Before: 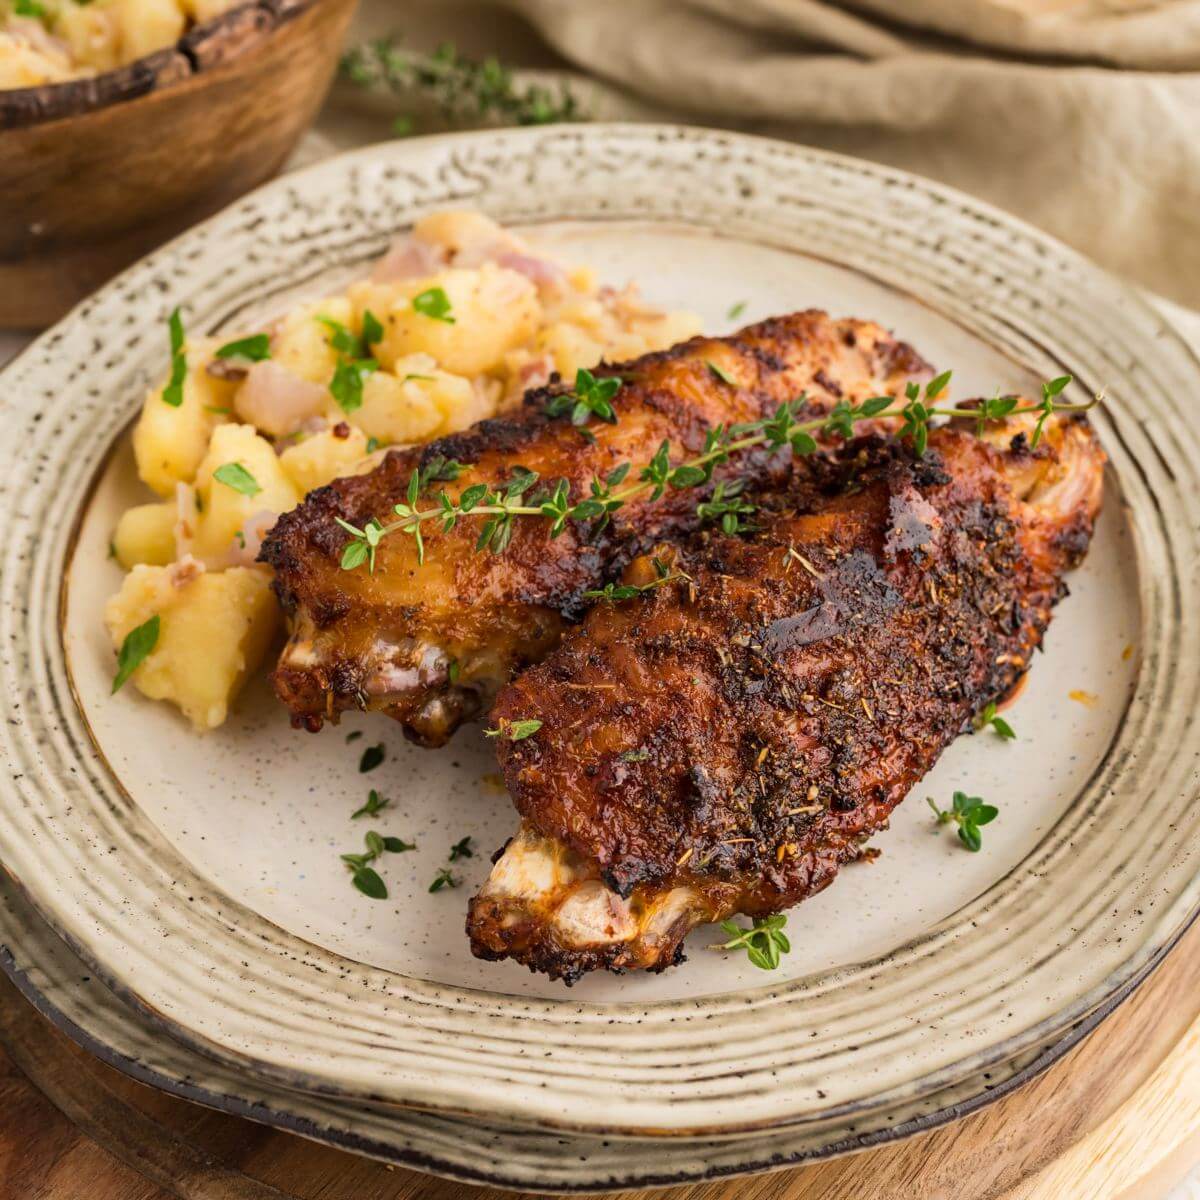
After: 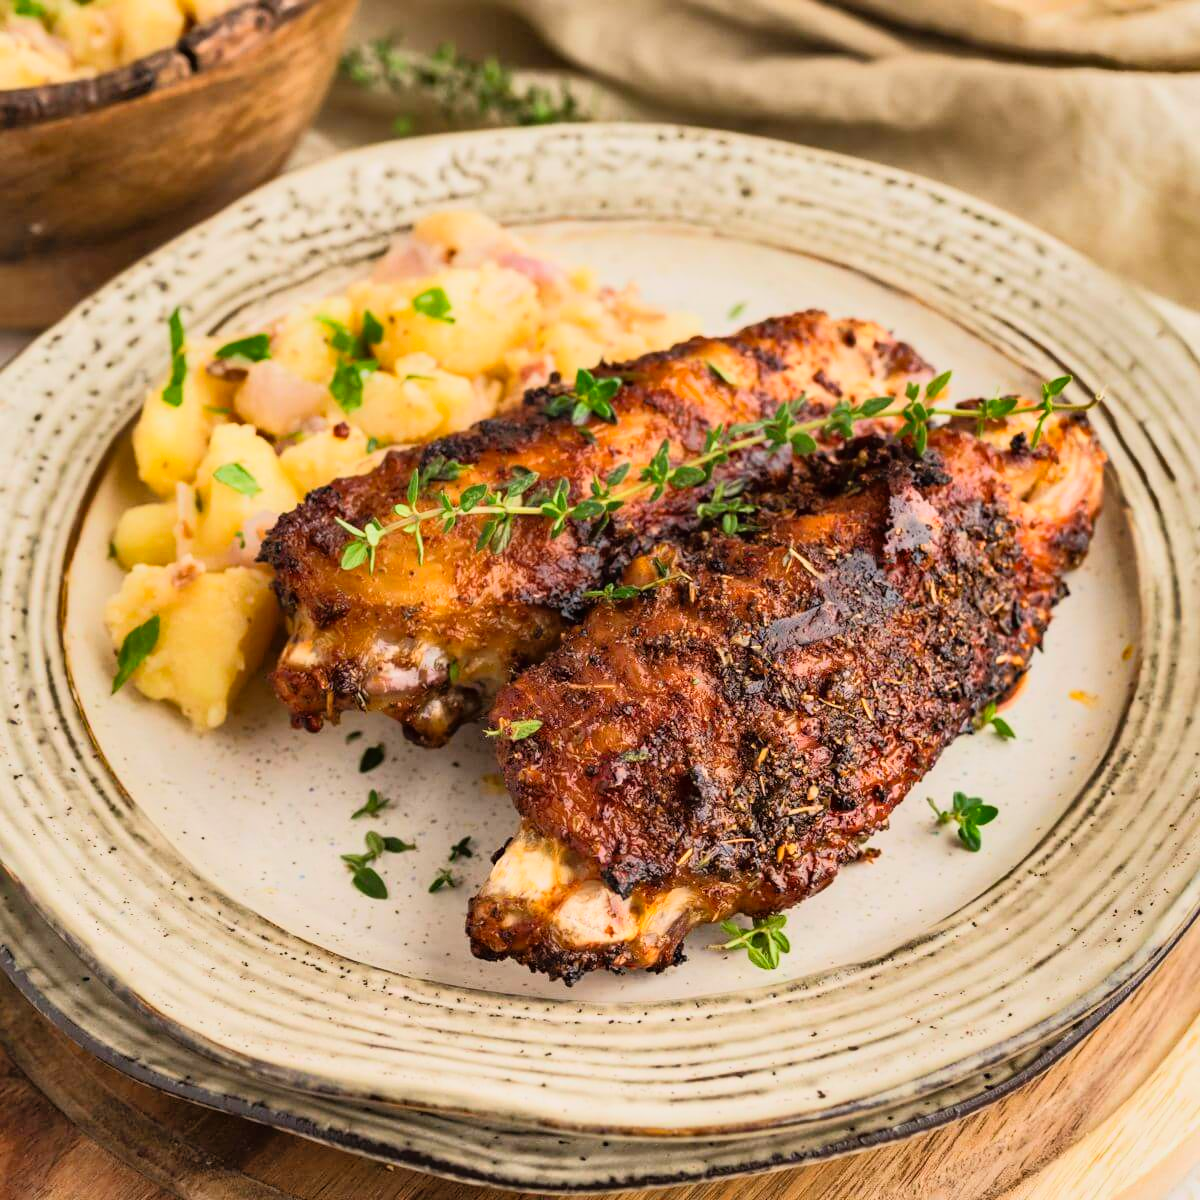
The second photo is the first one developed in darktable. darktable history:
shadows and highlights: soften with gaussian
tone curve: curves: ch0 [(0, 0.005) (0.103, 0.097) (0.18, 0.22) (0.4, 0.485) (0.5, 0.612) (0.668, 0.787) (0.823, 0.894) (1, 0.971)]; ch1 [(0, 0) (0.172, 0.123) (0.324, 0.253) (0.396, 0.388) (0.478, 0.461) (0.499, 0.498) (0.522, 0.528) (0.609, 0.686) (0.704, 0.818) (1, 1)]; ch2 [(0, 0) (0.411, 0.424) (0.496, 0.501) (0.515, 0.514) (0.555, 0.585) (0.641, 0.69) (1, 1)], color space Lab, linked channels, preserve colors none
